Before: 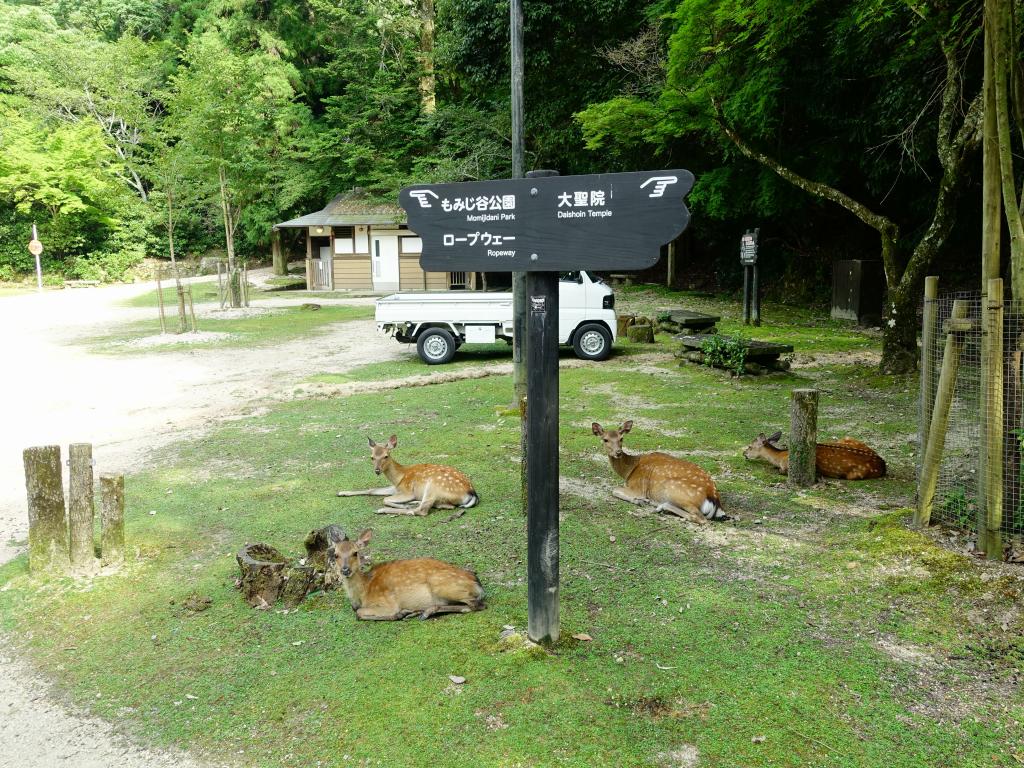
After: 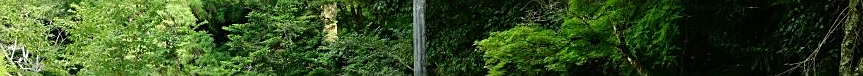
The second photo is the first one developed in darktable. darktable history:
sharpen: on, module defaults
crop and rotate: left 9.644%, top 9.491%, right 6.021%, bottom 80.509%
shadows and highlights: shadows 5, soften with gaussian
